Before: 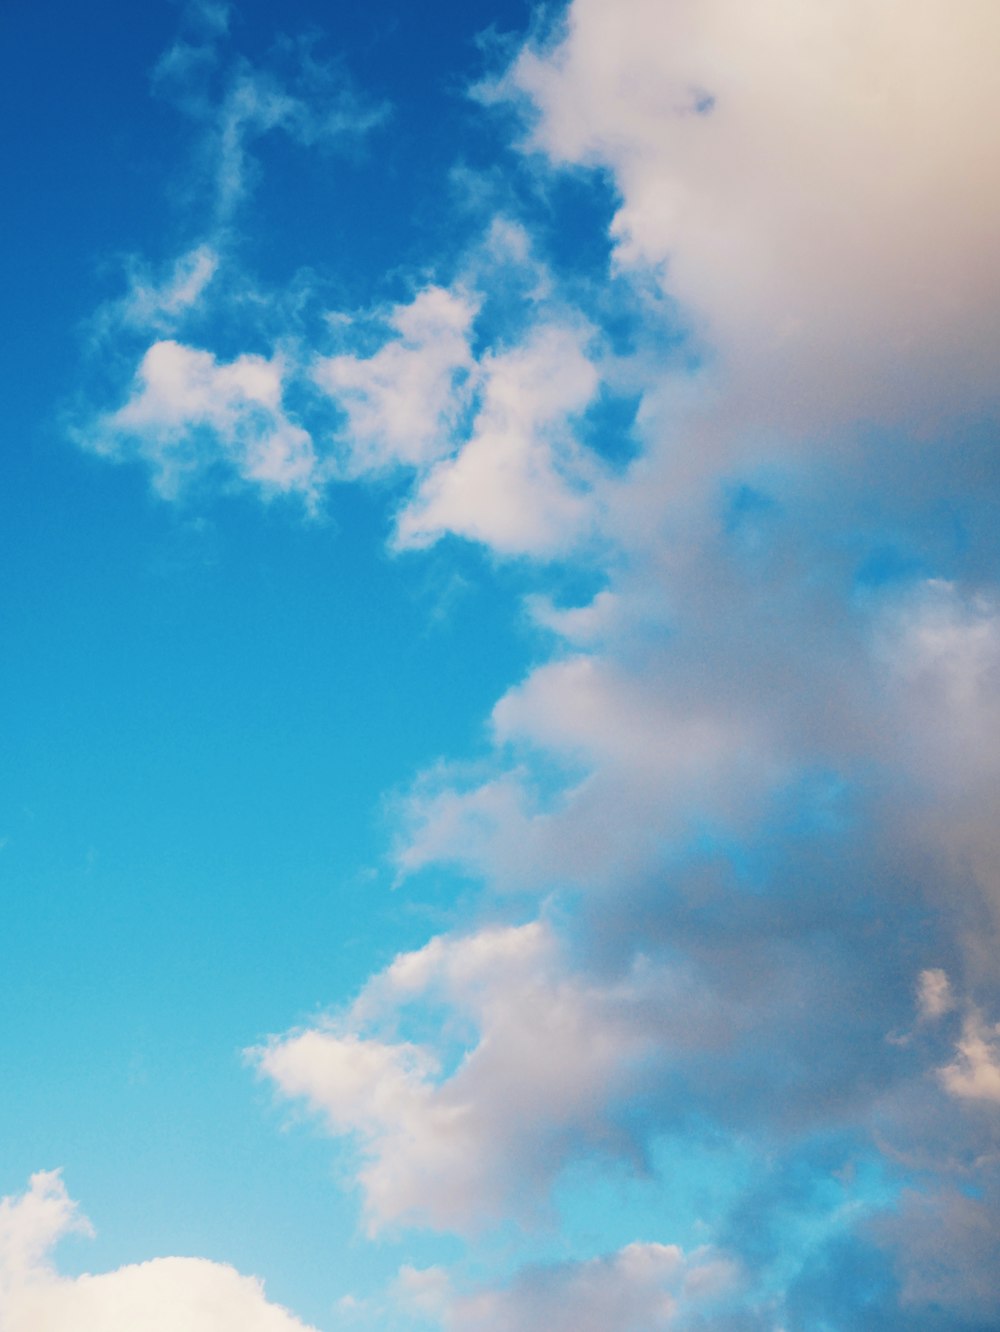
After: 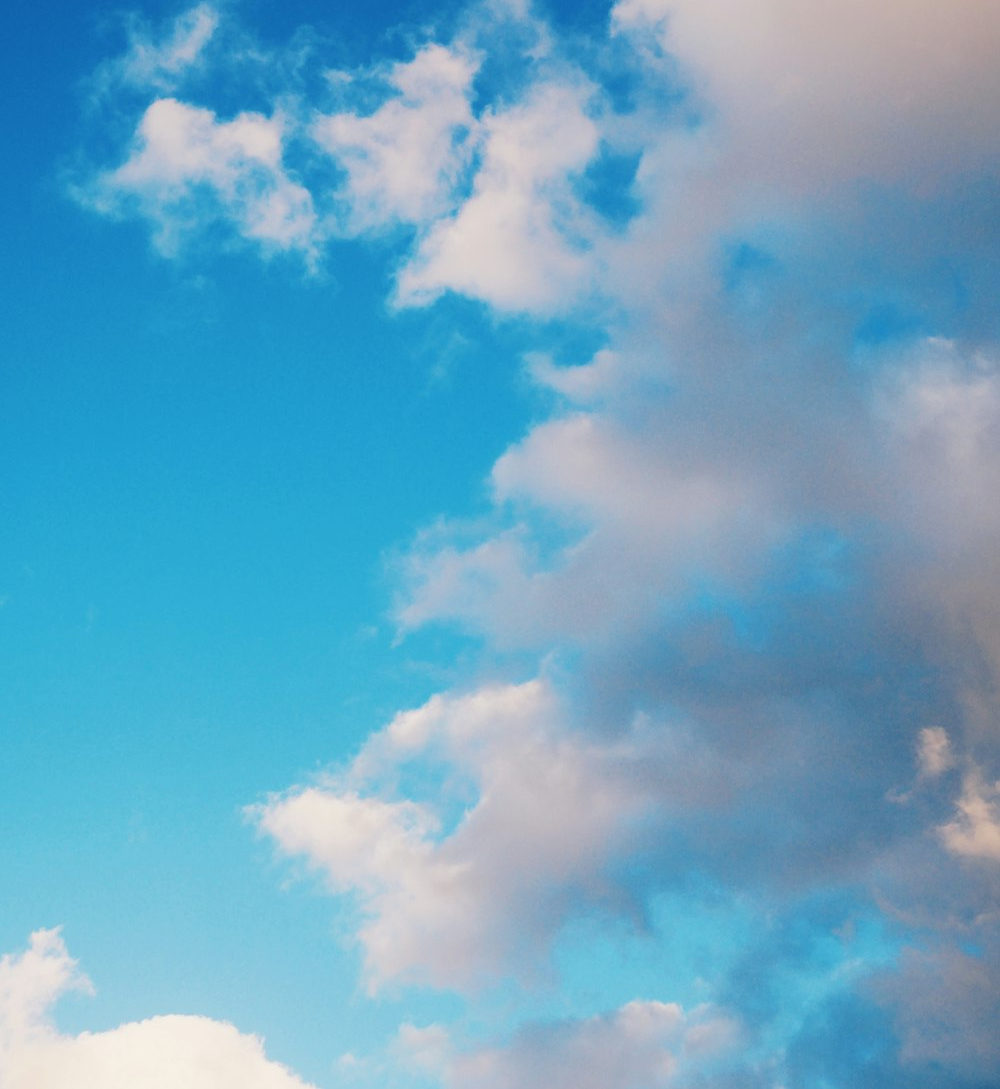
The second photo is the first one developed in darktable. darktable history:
tone equalizer: edges refinement/feathering 500, mask exposure compensation -1.57 EV, preserve details no
crop and rotate: top 18.193%
